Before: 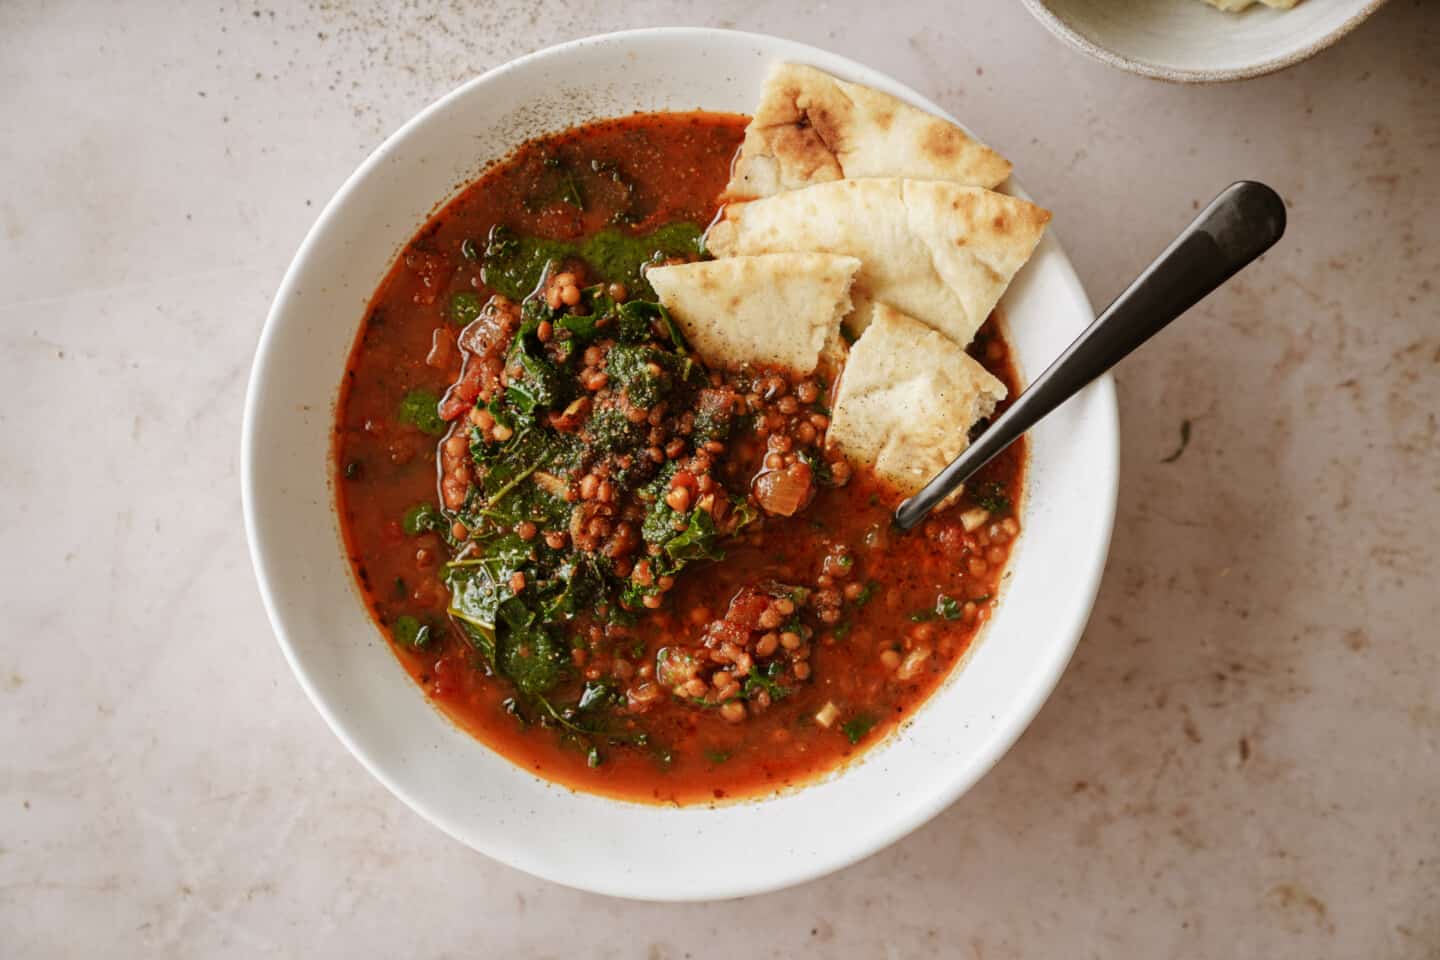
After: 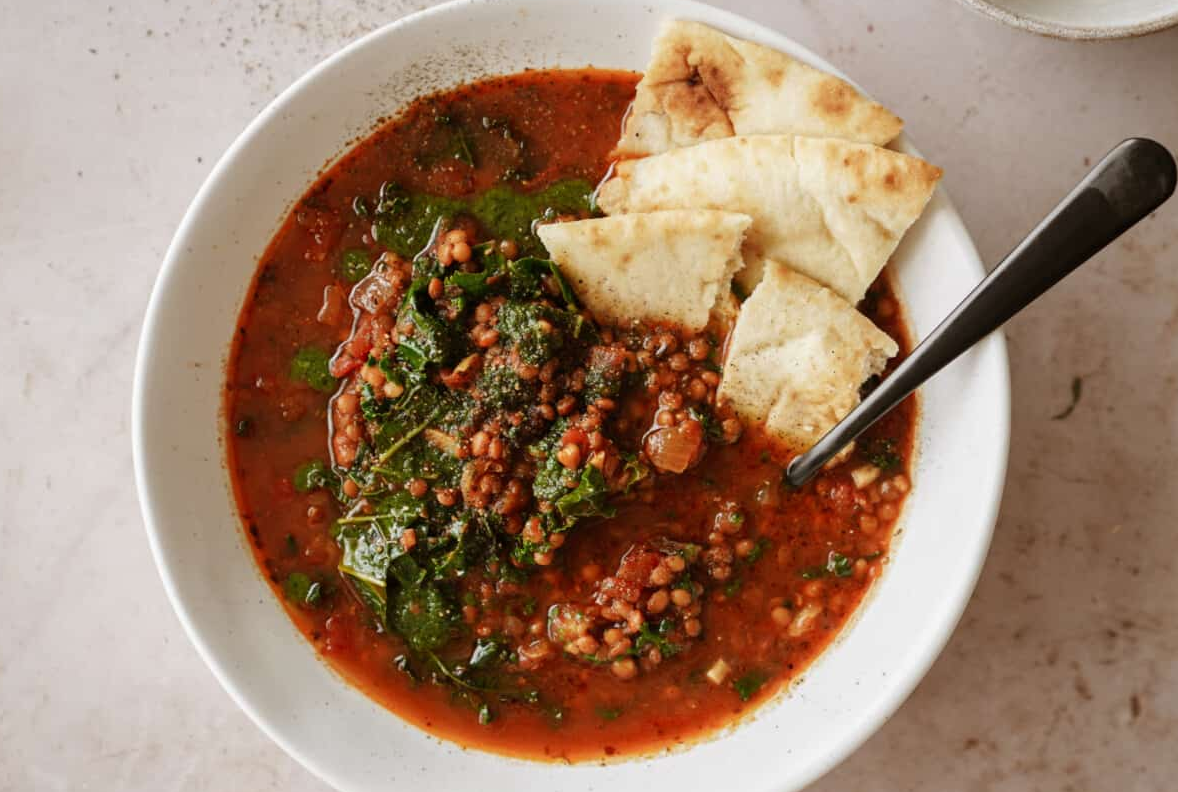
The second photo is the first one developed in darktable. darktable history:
crop and rotate: left 7.633%, top 4.54%, right 10.515%, bottom 12.949%
